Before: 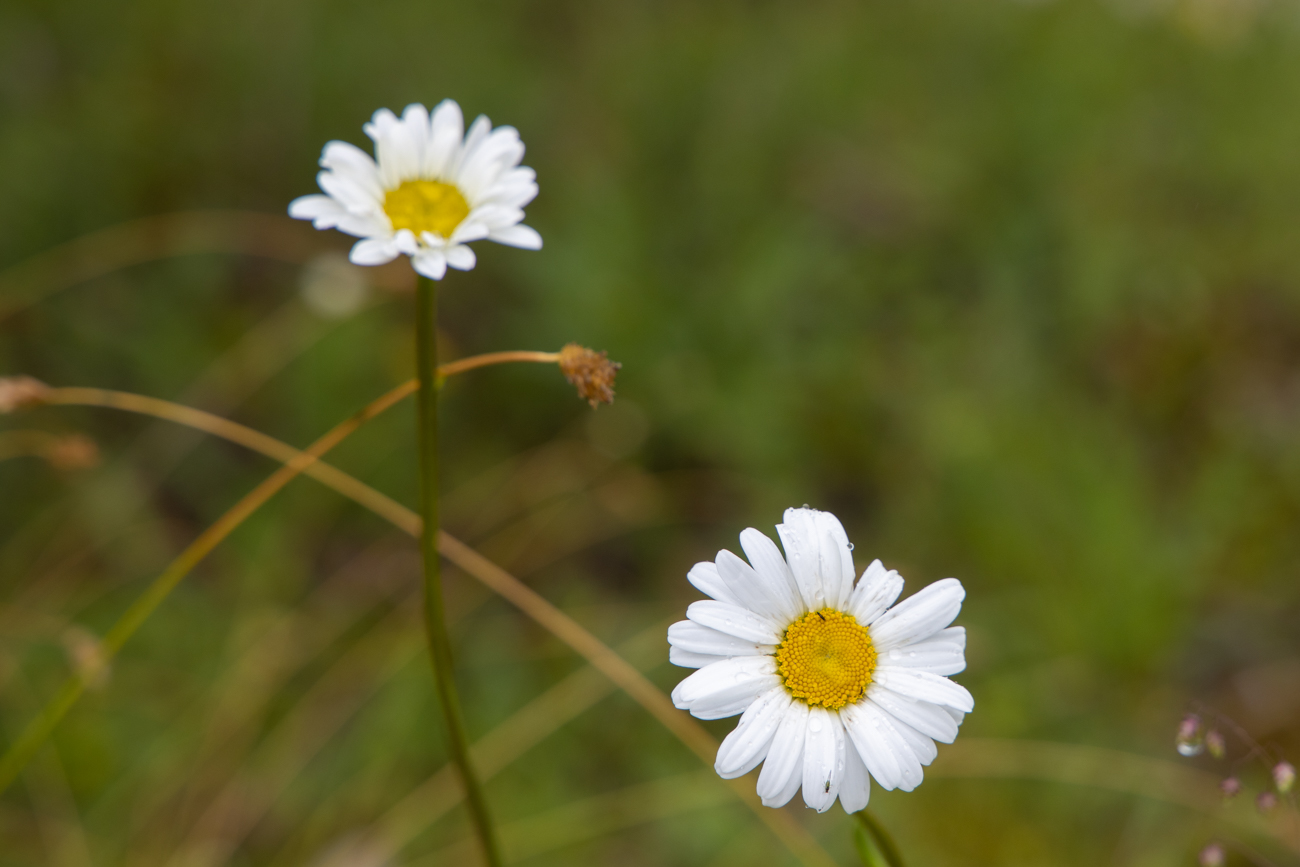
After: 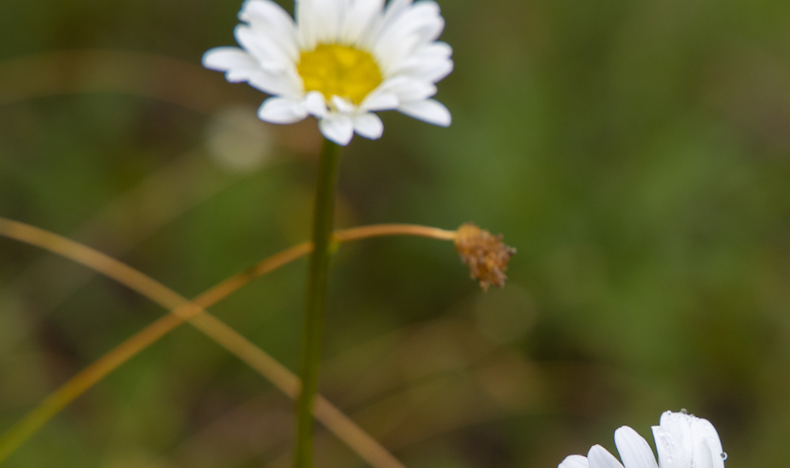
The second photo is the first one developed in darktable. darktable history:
crop and rotate: angle -6.36°, left 2.097%, top 6.993%, right 27.39%, bottom 30.332%
